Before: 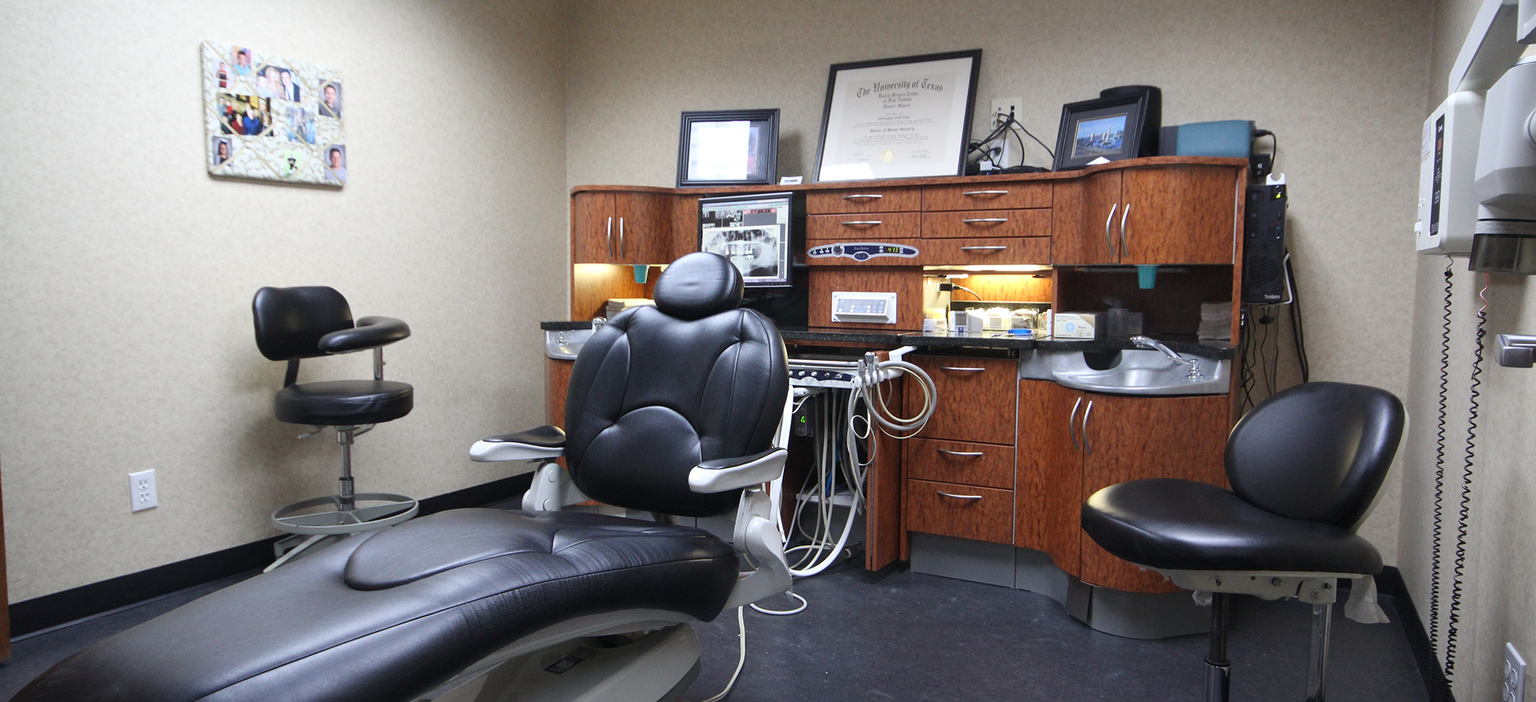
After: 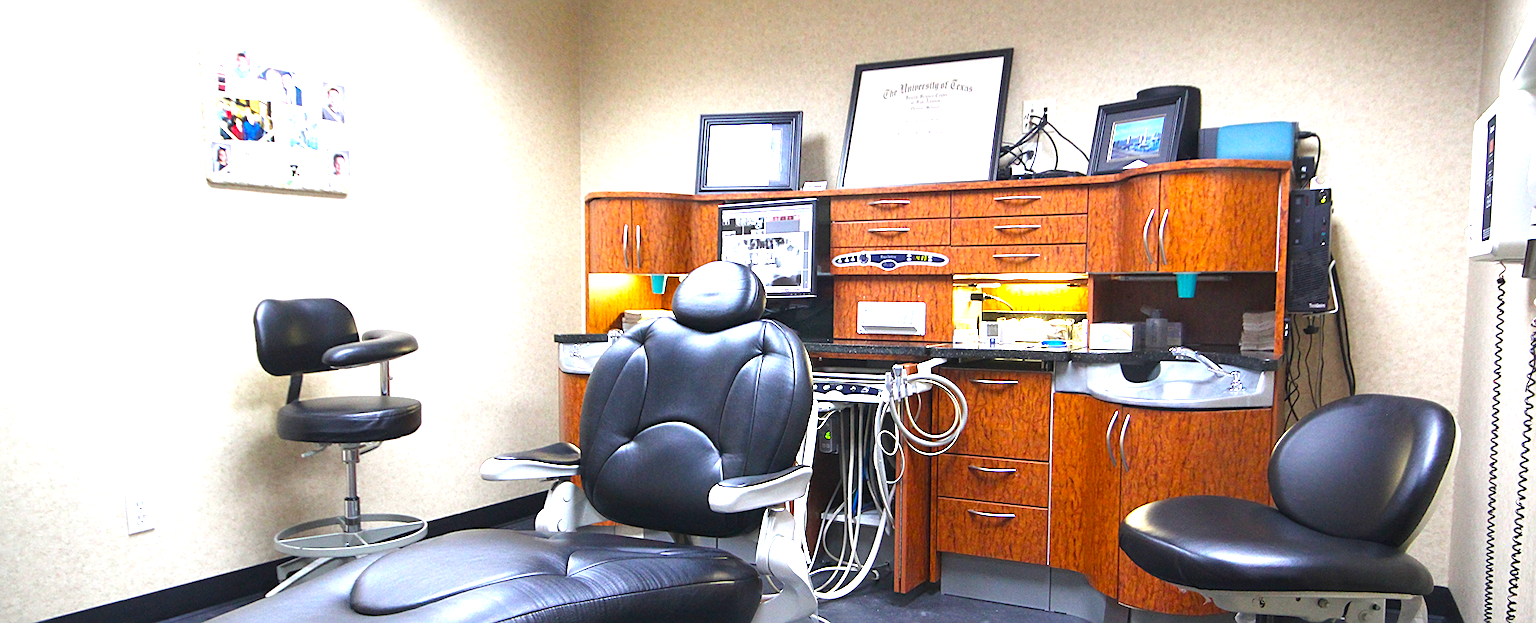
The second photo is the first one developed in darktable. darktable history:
crop and rotate: angle 0.2°, left 0.275%, right 3.127%, bottom 14.18%
sharpen: on, module defaults
exposure: black level correction 0, exposure 1.379 EV, compensate exposure bias true, compensate highlight preservation false
color balance rgb: linear chroma grading › global chroma 15%, perceptual saturation grading › global saturation 30%
